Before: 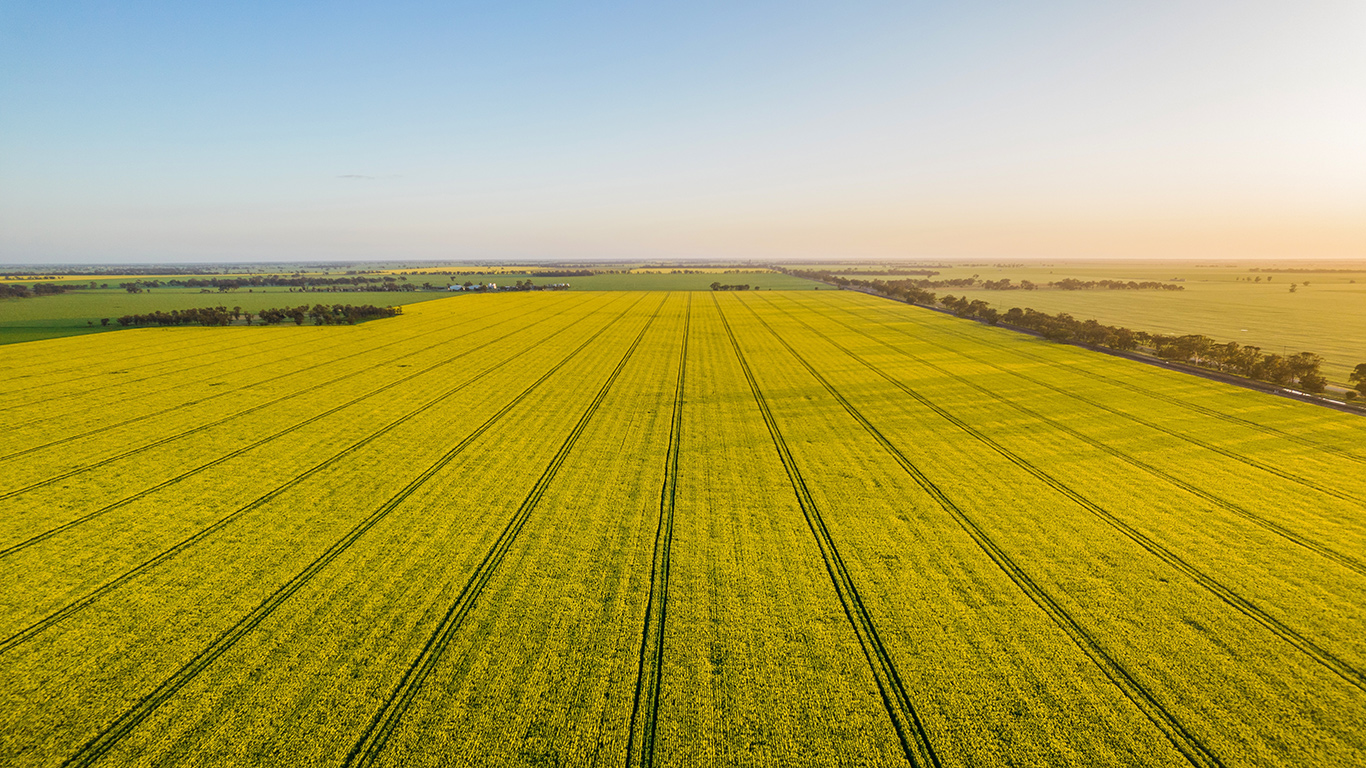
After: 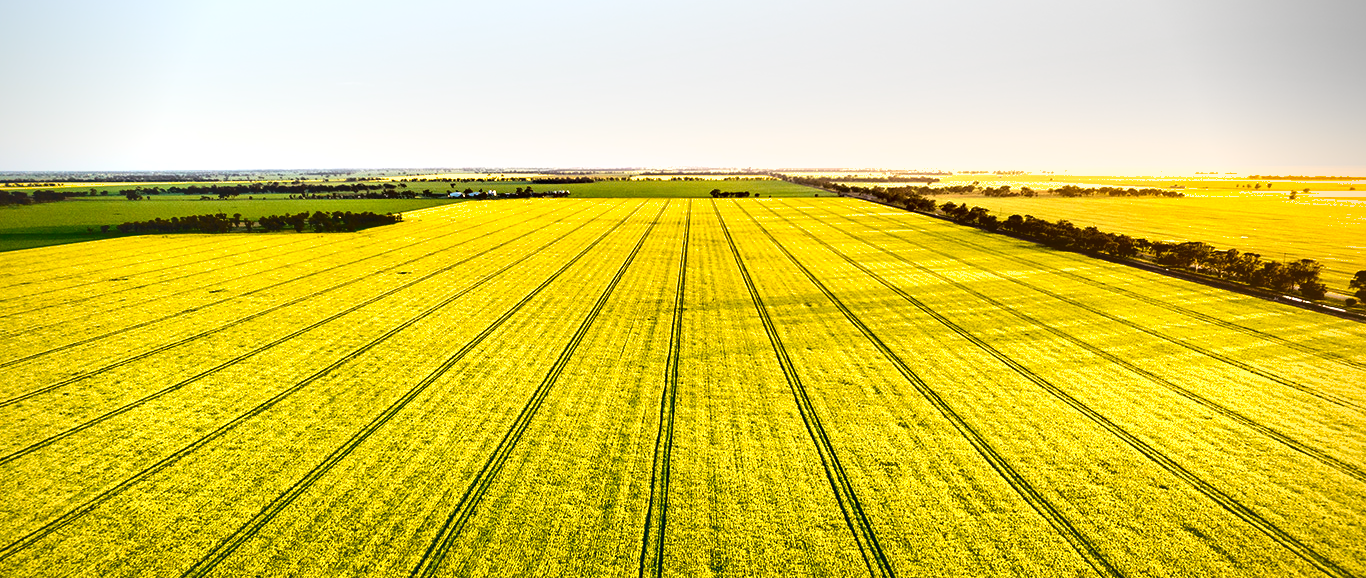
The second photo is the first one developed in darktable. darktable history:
exposure: black level correction 0, exposure 1.188 EV, compensate highlight preservation false
crop and rotate: top 12.149%, bottom 12.551%
vignetting: saturation 0.03
shadows and highlights: soften with gaussian
